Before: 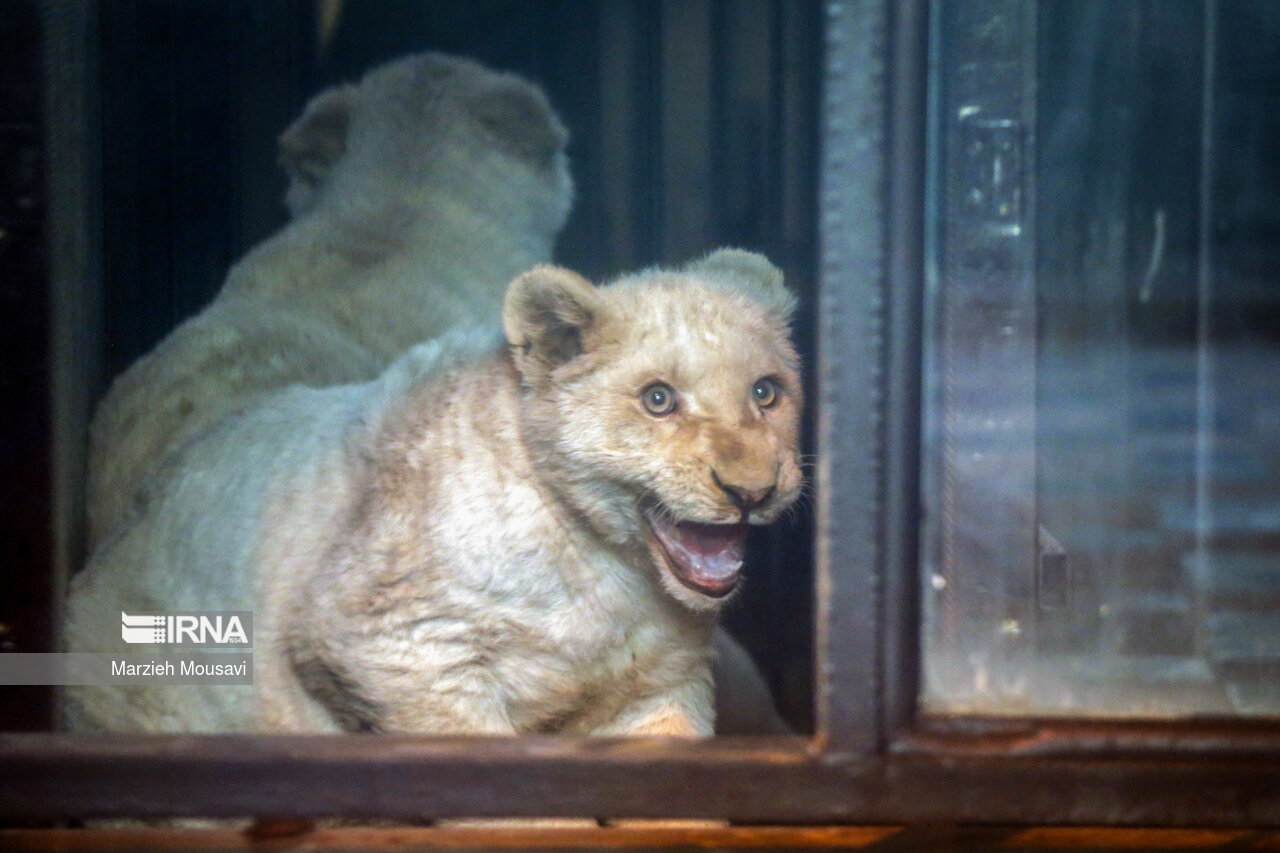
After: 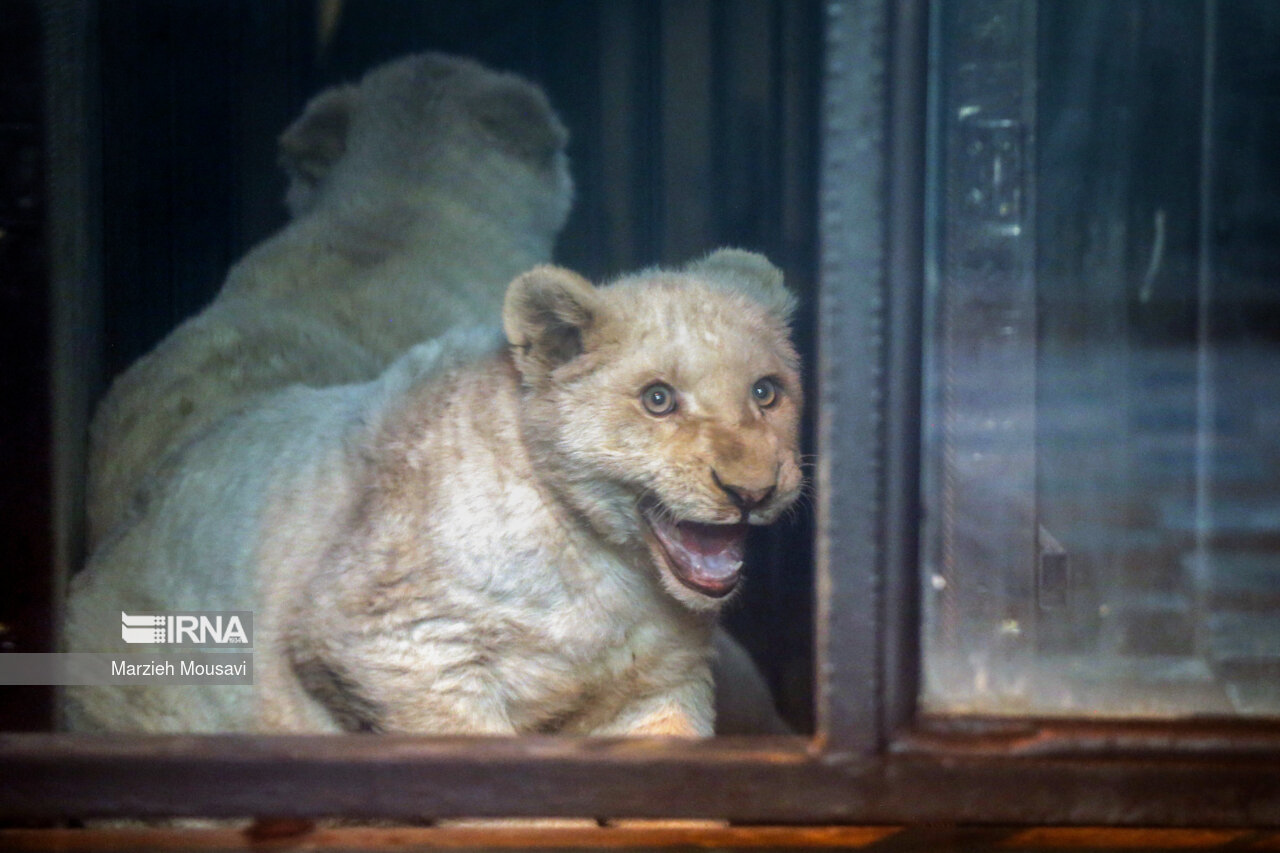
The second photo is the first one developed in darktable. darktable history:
color correction: saturation 0.99
graduated density: on, module defaults
